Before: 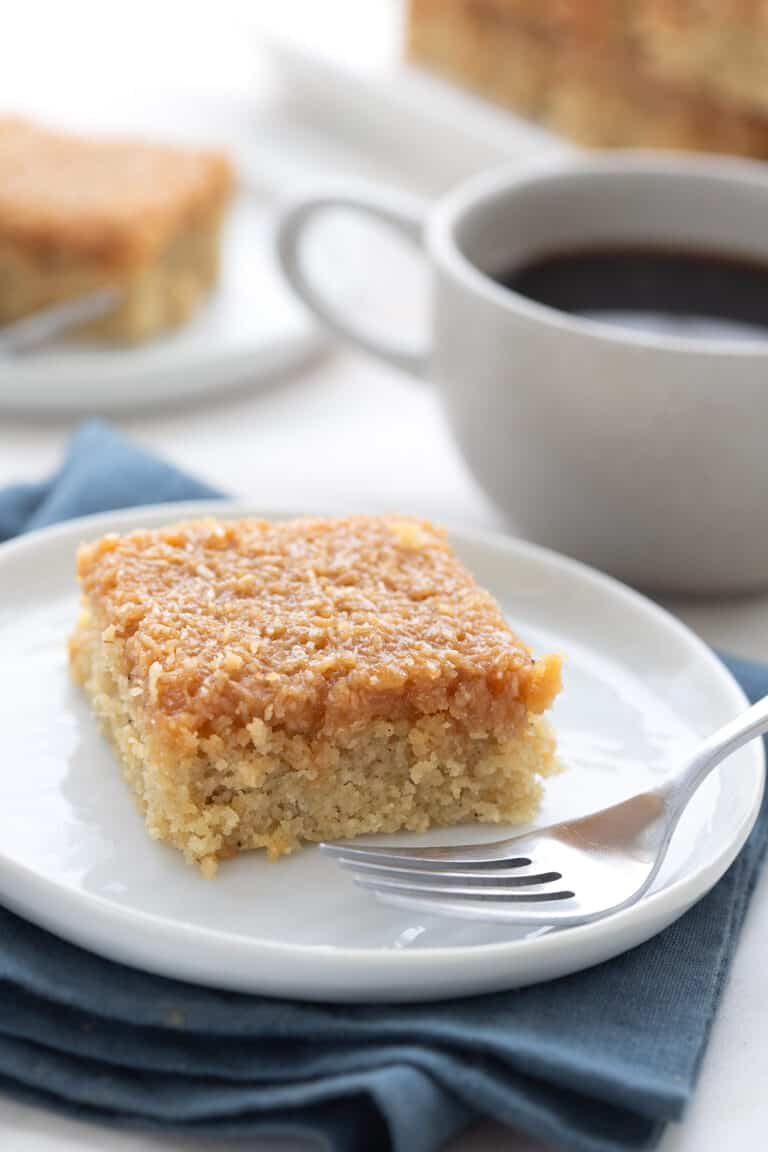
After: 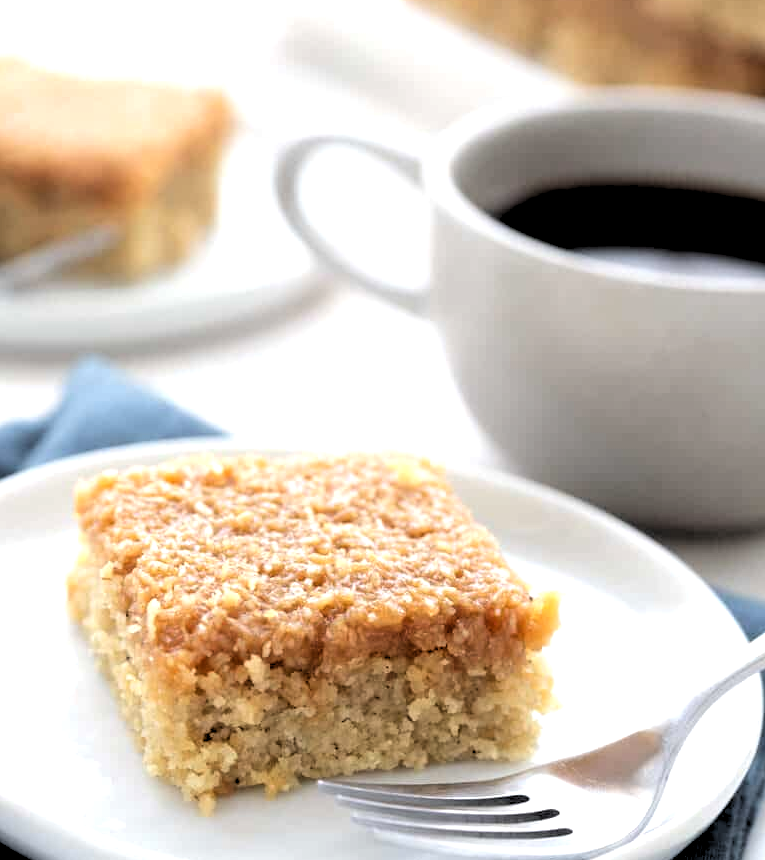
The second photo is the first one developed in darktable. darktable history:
crop: left 0.387%, top 5.469%, bottom 19.809%
tone equalizer: -8 EV -0.417 EV, -7 EV -0.389 EV, -6 EV -0.333 EV, -5 EV -0.222 EV, -3 EV 0.222 EV, -2 EV 0.333 EV, -1 EV 0.389 EV, +0 EV 0.417 EV, edges refinement/feathering 500, mask exposure compensation -1.57 EV, preserve details no
rgb levels: levels [[0.034, 0.472, 0.904], [0, 0.5, 1], [0, 0.5, 1]]
